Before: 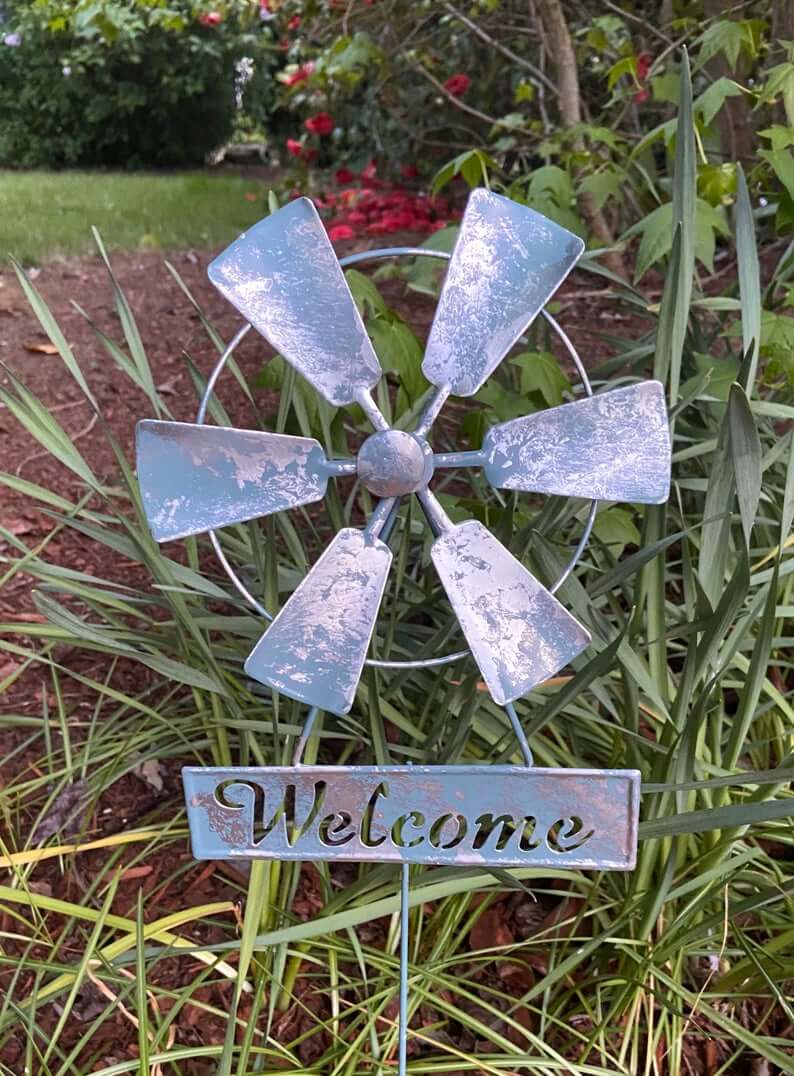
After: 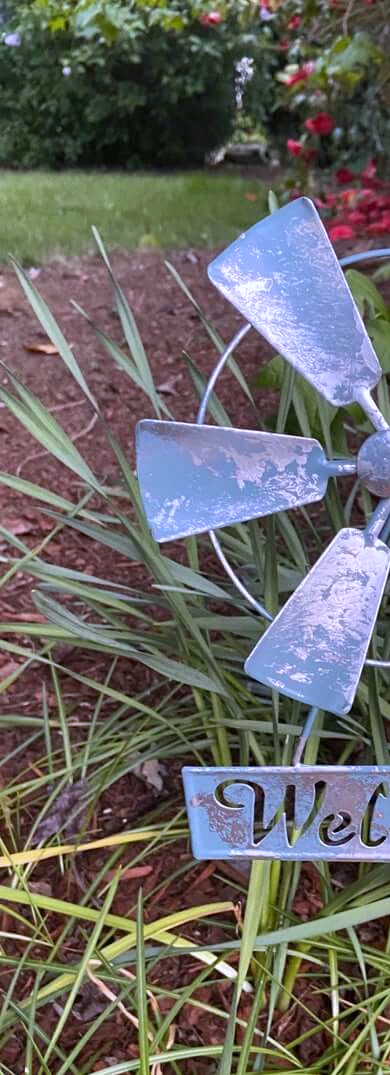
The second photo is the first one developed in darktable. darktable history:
crop and rotate: left 0%, top 0%, right 50.845%
white balance: red 0.967, blue 1.119, emerald 0.756
